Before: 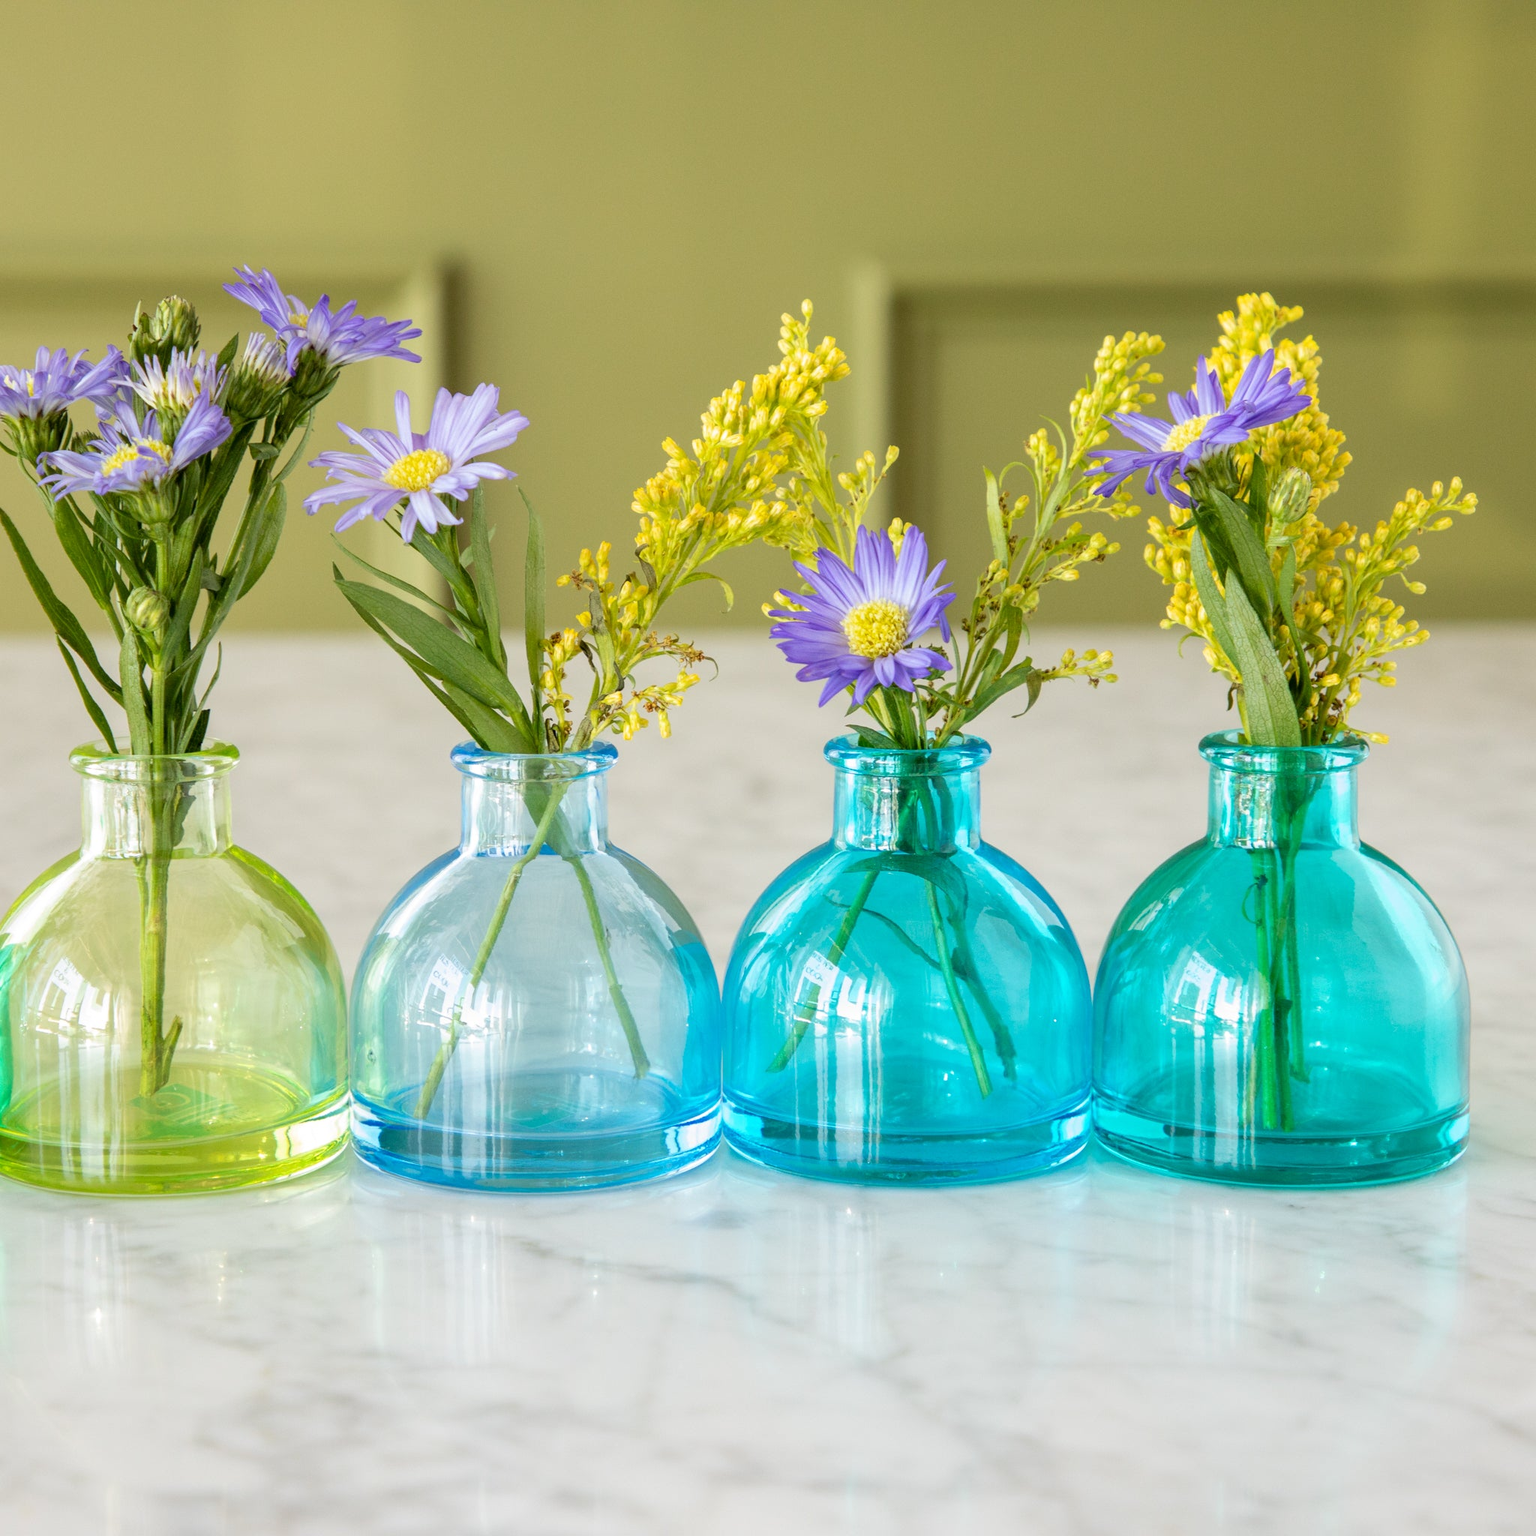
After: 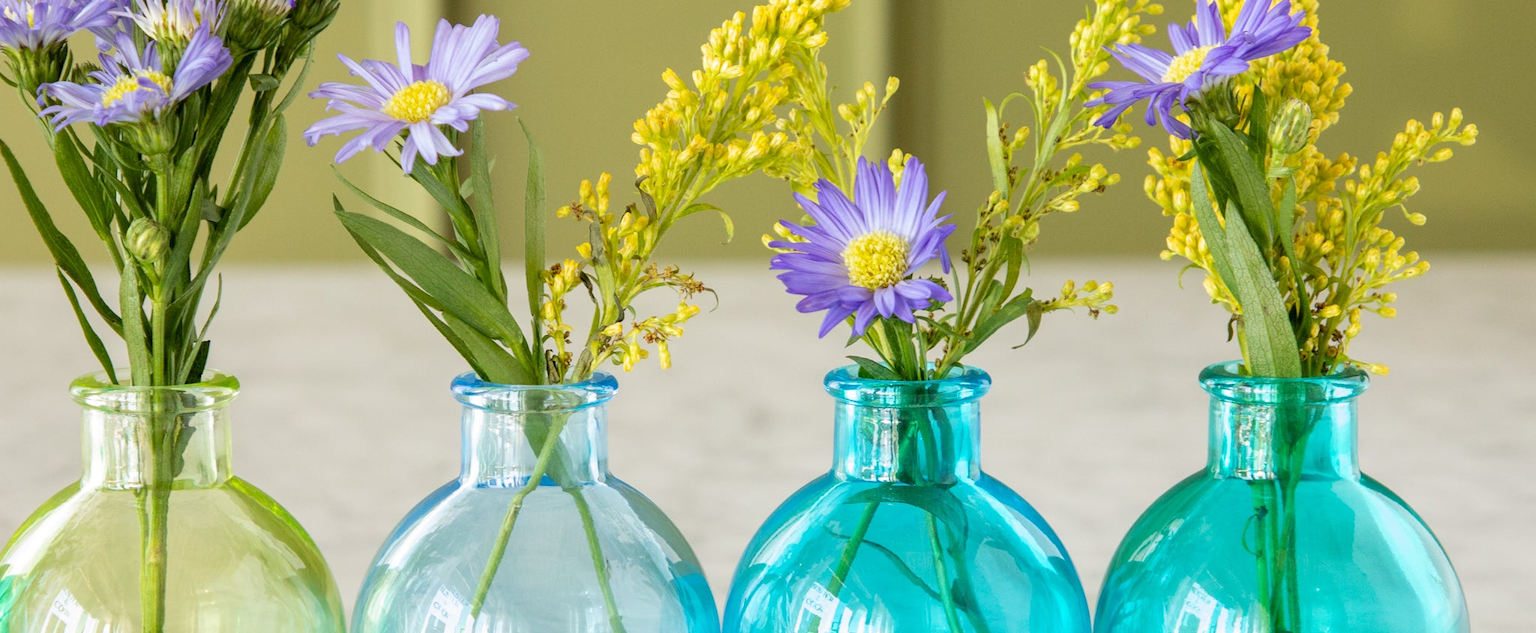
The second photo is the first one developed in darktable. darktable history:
crop and rotate: top 24.037%, bottom 34.669%
